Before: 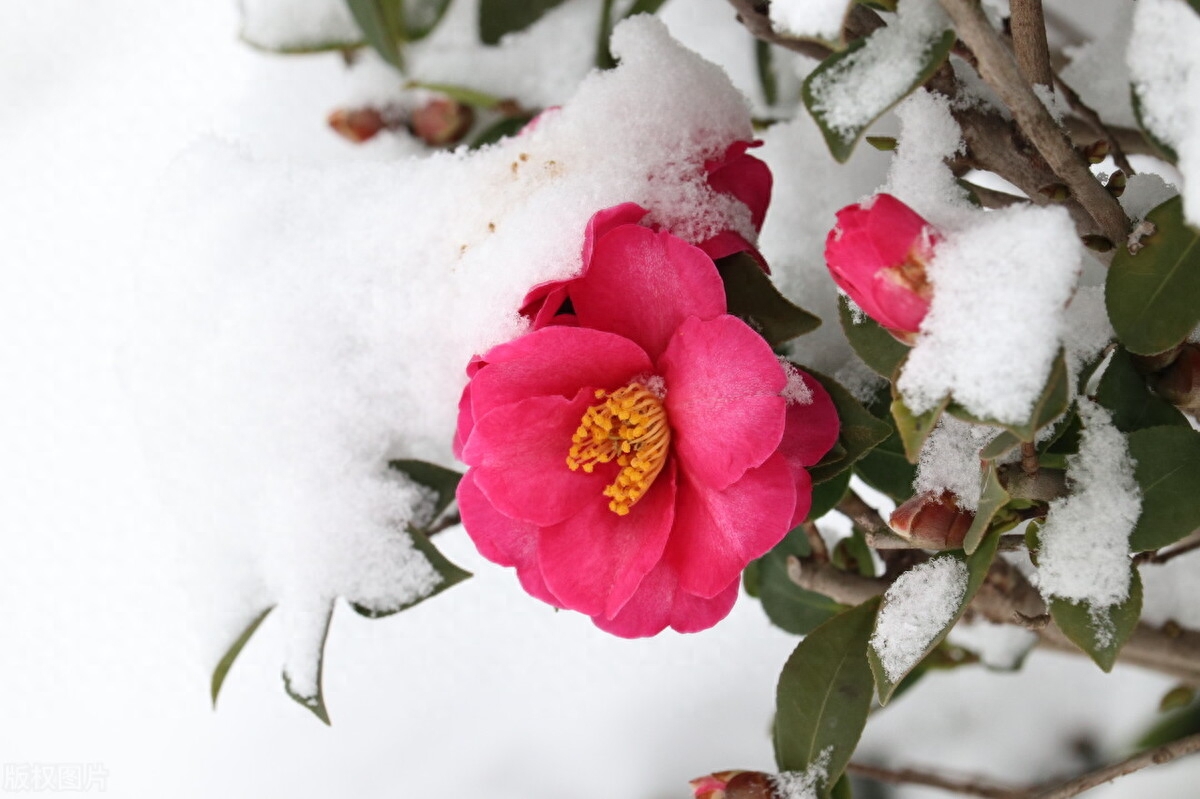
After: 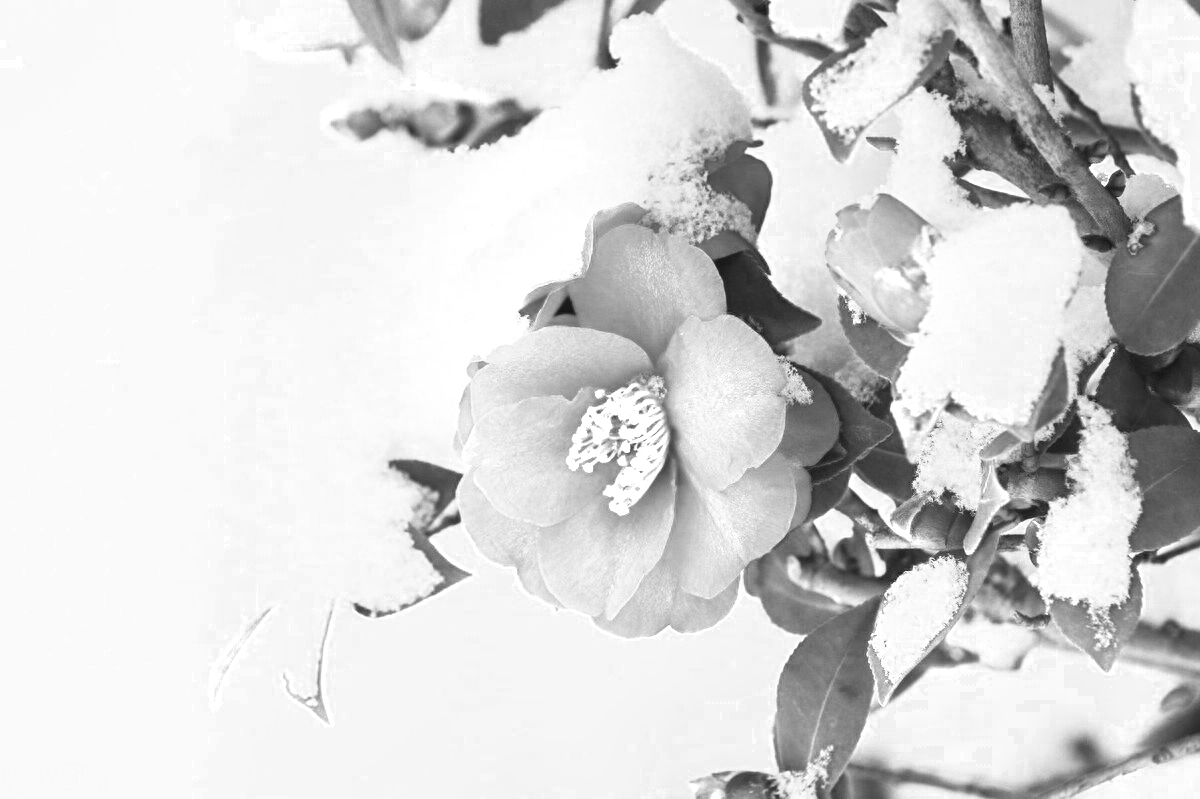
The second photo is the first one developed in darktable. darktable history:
color zones: curves: ch0 [(0, 0.554) (0.146, 0.662) (0.293, 0.86) (0.503, 0.774) (0.637, 0.106) (0.74, 0.072) (0.866, 0.488) (0.998, 0.569)]; ch1 [(0, 0) (0.143, 0) (0.286, 0) (0.429, 0) (0.571, 0) (0.714, 0) (0.857, 0)]
contrast brightness saturation: contrast 0.424, brightness 0.562, saturation -0.197
